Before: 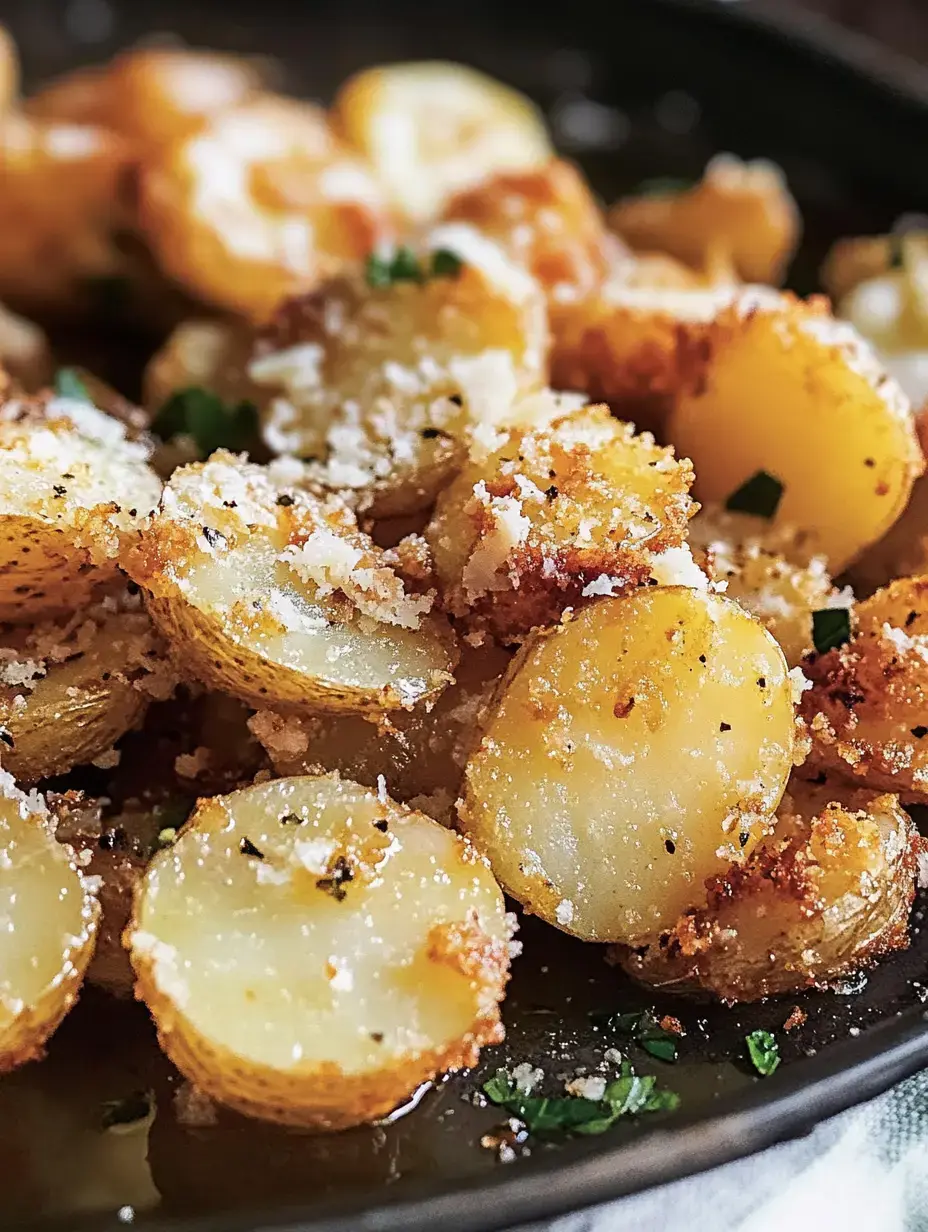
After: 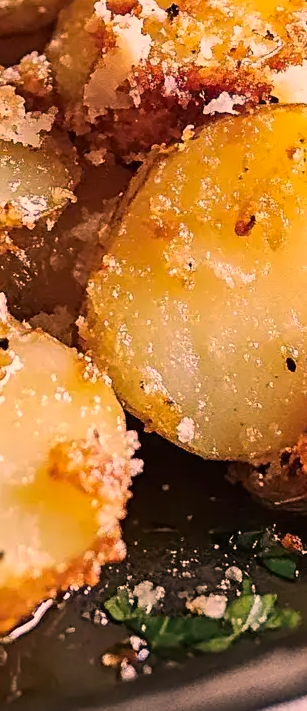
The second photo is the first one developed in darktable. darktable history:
crop: left 40.878%, top 39.176%, right 25.993%, bottom 3.081%
color correction: highlights a* 21.88, highlights b* 22.25
